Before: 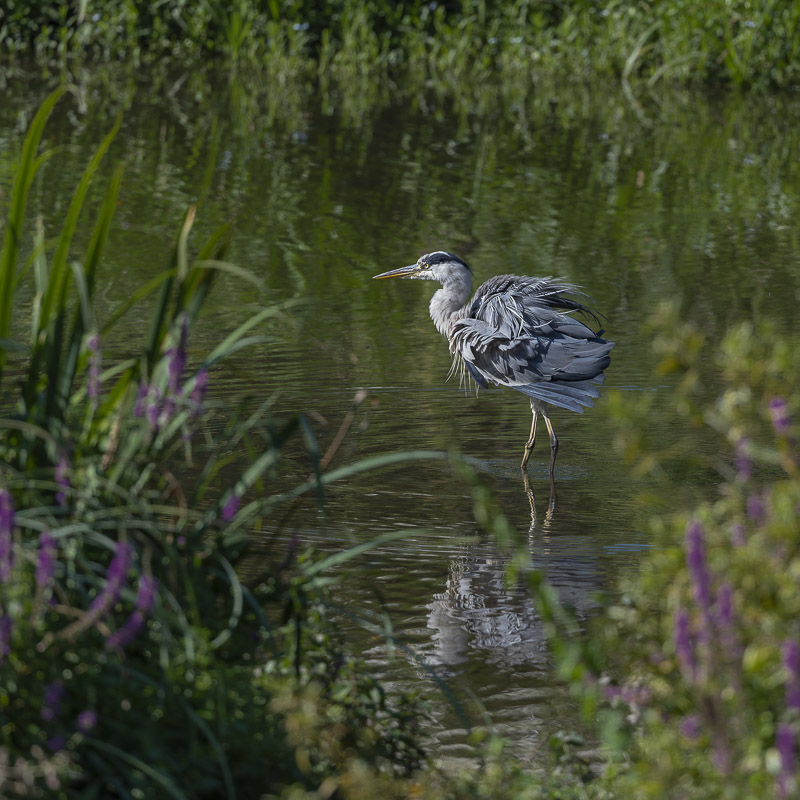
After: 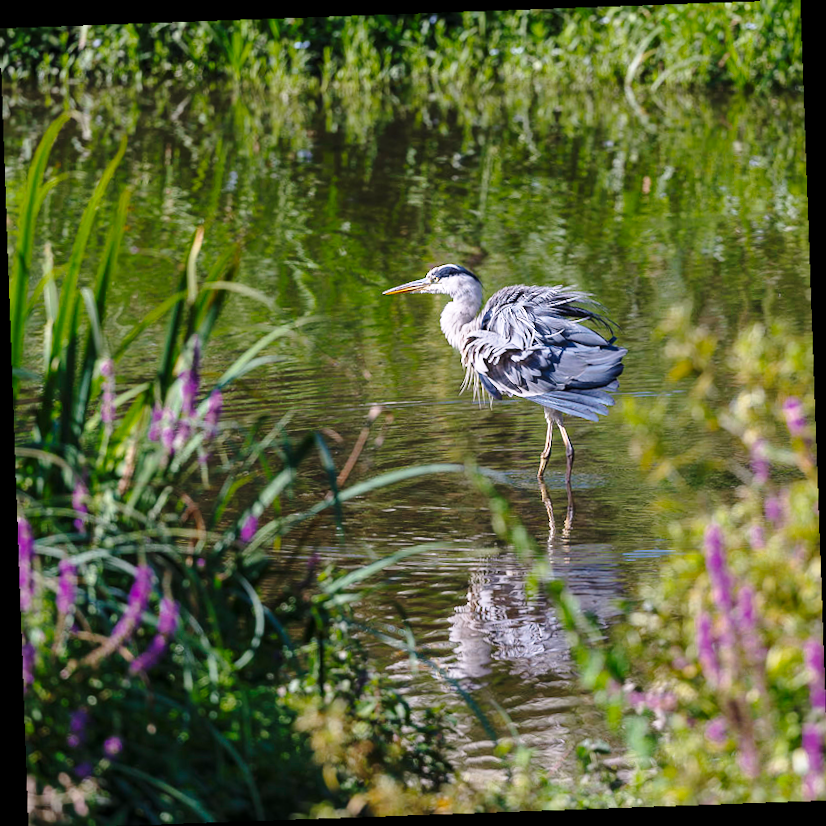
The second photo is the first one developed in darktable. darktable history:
white balance: red 1.05, blue 1.072
exposure: exposure 0.485 EV, compensate highlight preservation false
rotate and perspective: rotation -2.56°, automatic cropping off
crop and rotate: angle -0.5°
base curve: curves: ch0 [(0, 0) (0.028, 0.03) (0.121, 0.232) (0.46, 0.748) (0.859, 0.968) (1, 1)], preserve colors none
